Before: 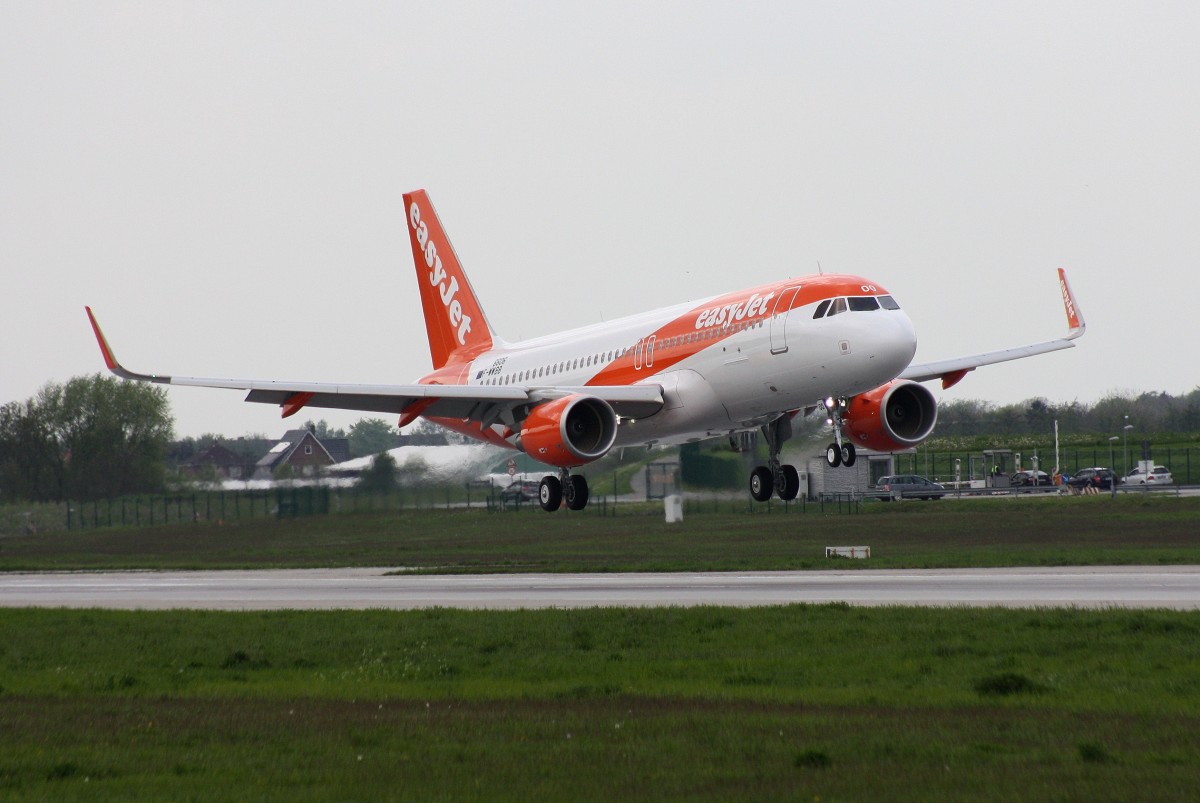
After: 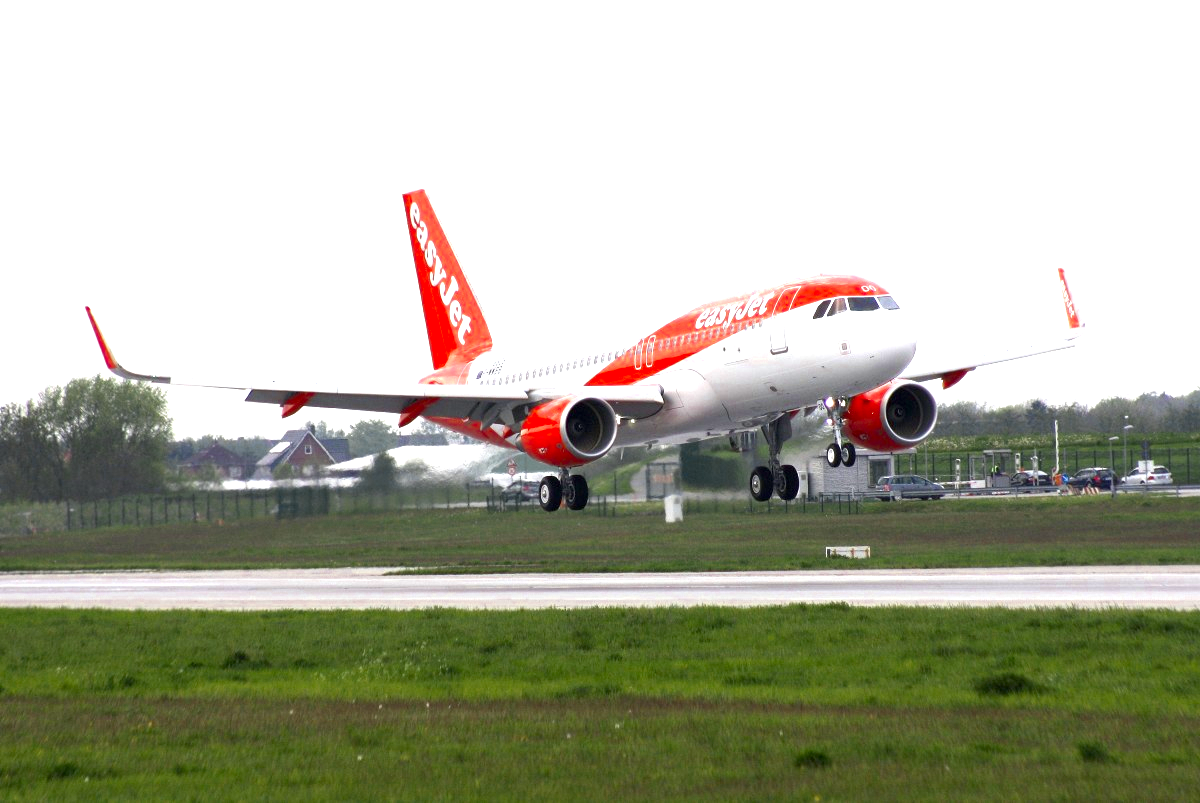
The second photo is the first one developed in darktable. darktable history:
color zones: curves: ch0 [(0.004, 0.305) (0.261, 0.623) (0.389, 0.399) (0.708, 0.571) (0.947, 0.34)]; ch1 [(0.025, 0.645) (0.229, 0.584) (0.326, 0.551) (0.484, 0.262) (0.757, 0.643)]
exposure: black level correction 0.001, exposure 1.3 EV, compensate highlight preservation false
